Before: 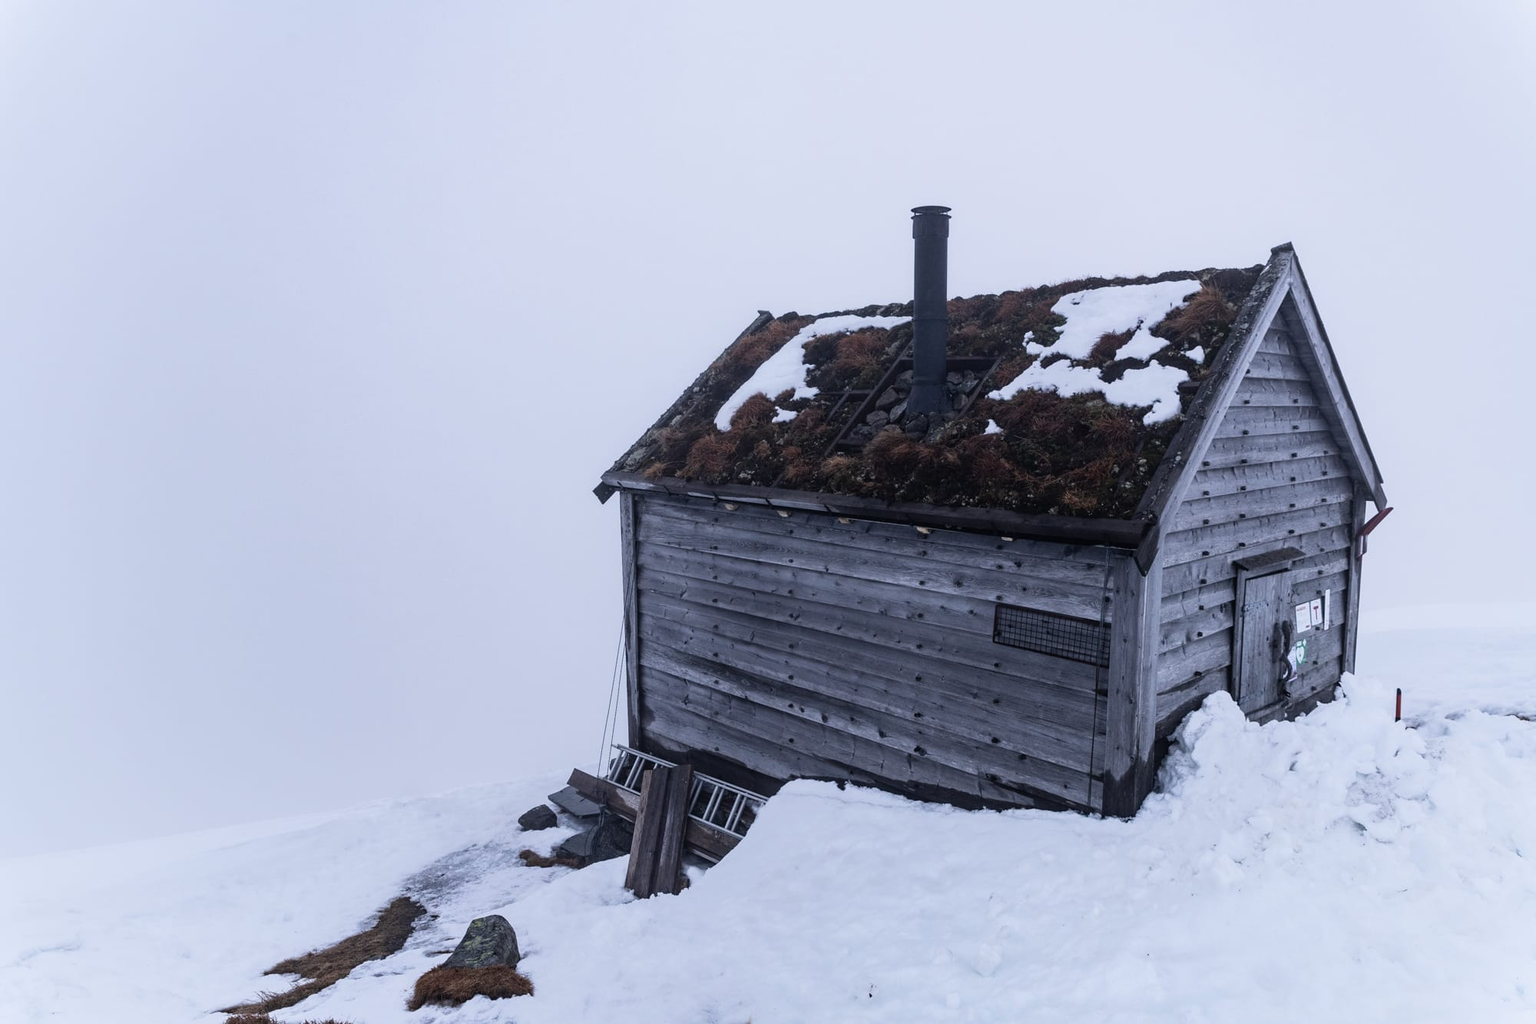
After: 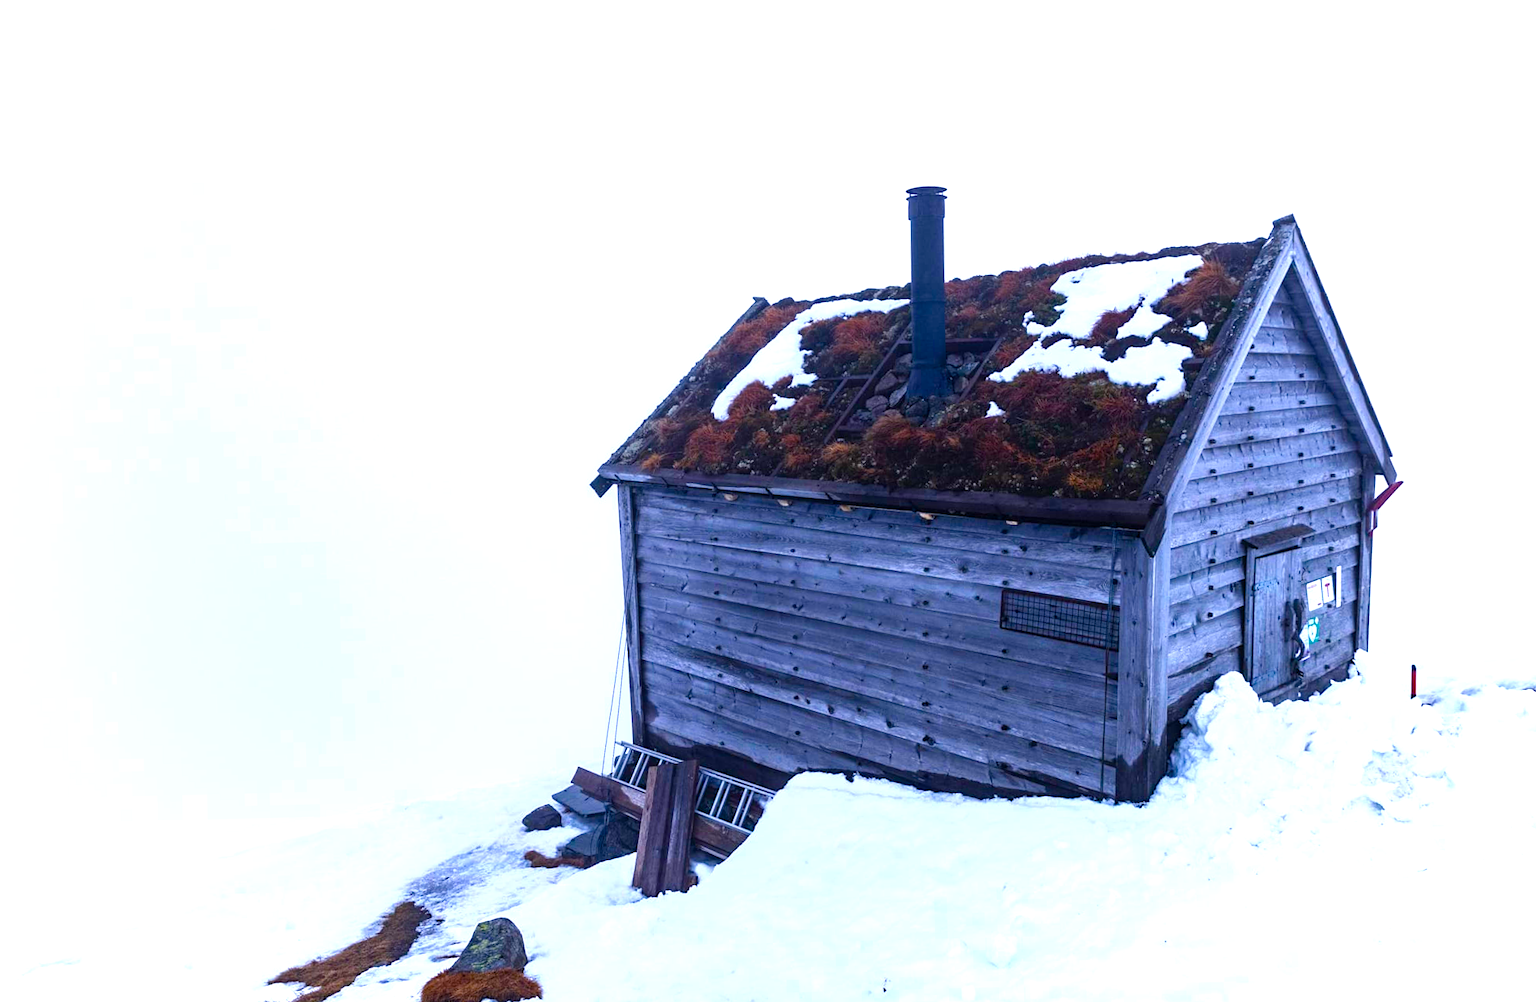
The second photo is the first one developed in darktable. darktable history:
color balance rgb: linear chroma grading › global chroma 25%, perceptual saturation grading › global saturation 40%, perceptual saturation grading › highlights -50%, perceptual saturation grading › shadows 30%, perceptual brilliance grading › global brilliance 25%, global vibrance 60%
rotate and perspective: rotation -1.42°, crop left 0.016, crop right 0.984, crop top 0.035, crop bottom 0.965
